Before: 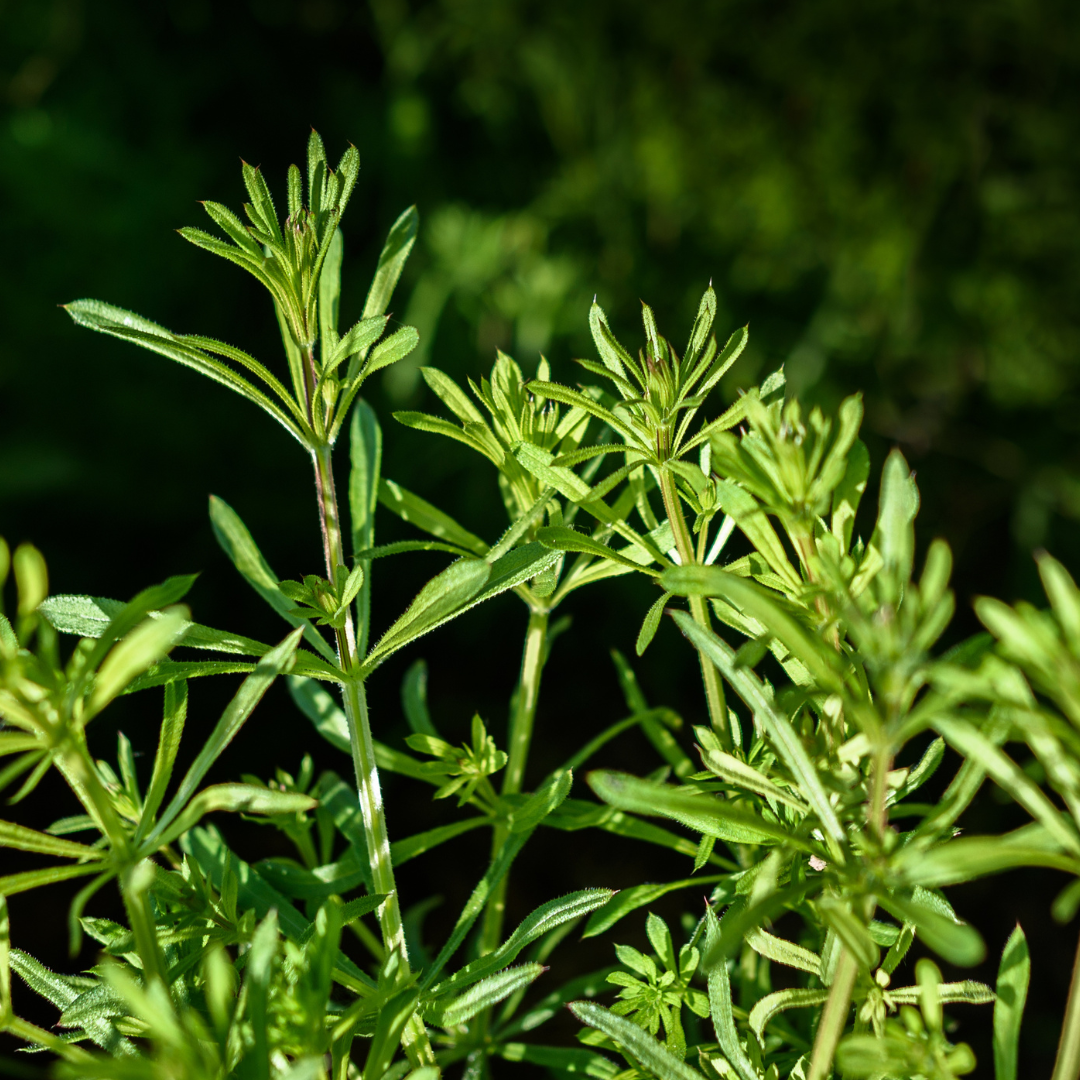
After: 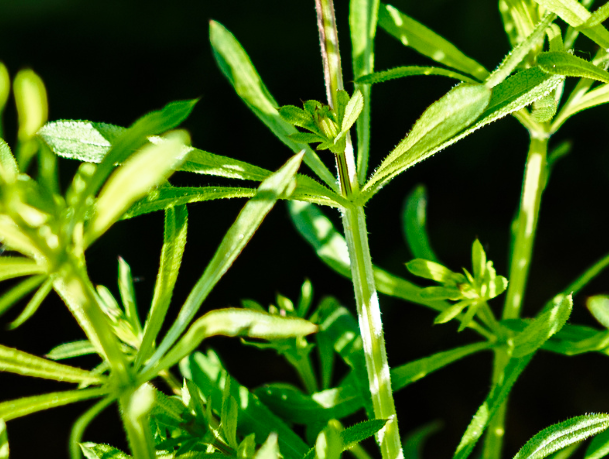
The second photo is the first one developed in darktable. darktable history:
crop: top 44.048%, right 43.53%, bottom 12.875%
base curve: curves: ch0 [(0, 0) (0.028, 0.03) (0.121, 0.232) (0.46, 0.748) (0.859, 0.968) (1, 1)], preserve colors none
